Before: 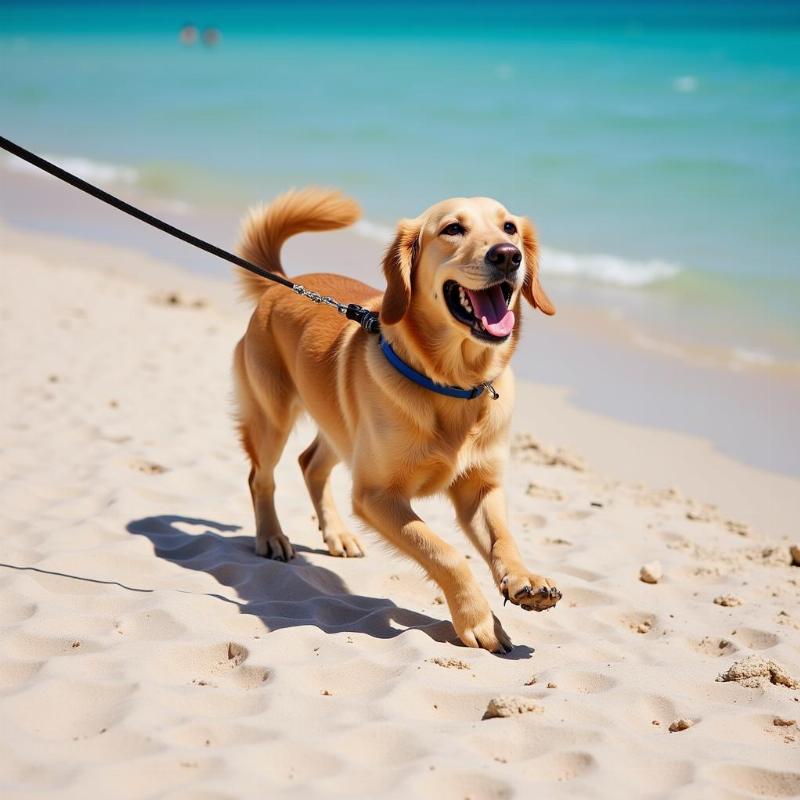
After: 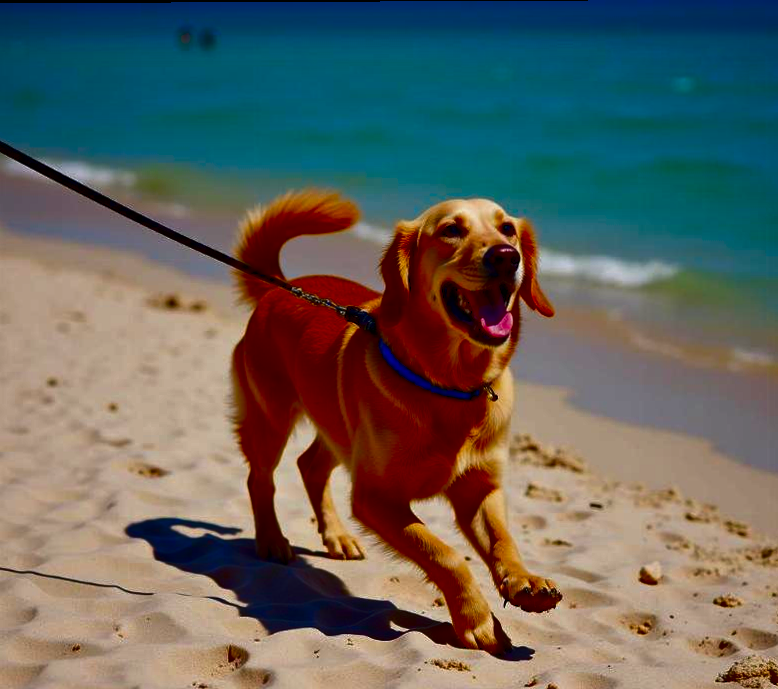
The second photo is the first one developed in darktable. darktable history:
contrast brightness saturation: brightness -0.989, saturation 0.981
crop and rotate: angle 0.275°, left 0.375%, right 2.764%, bottom 14.261%
